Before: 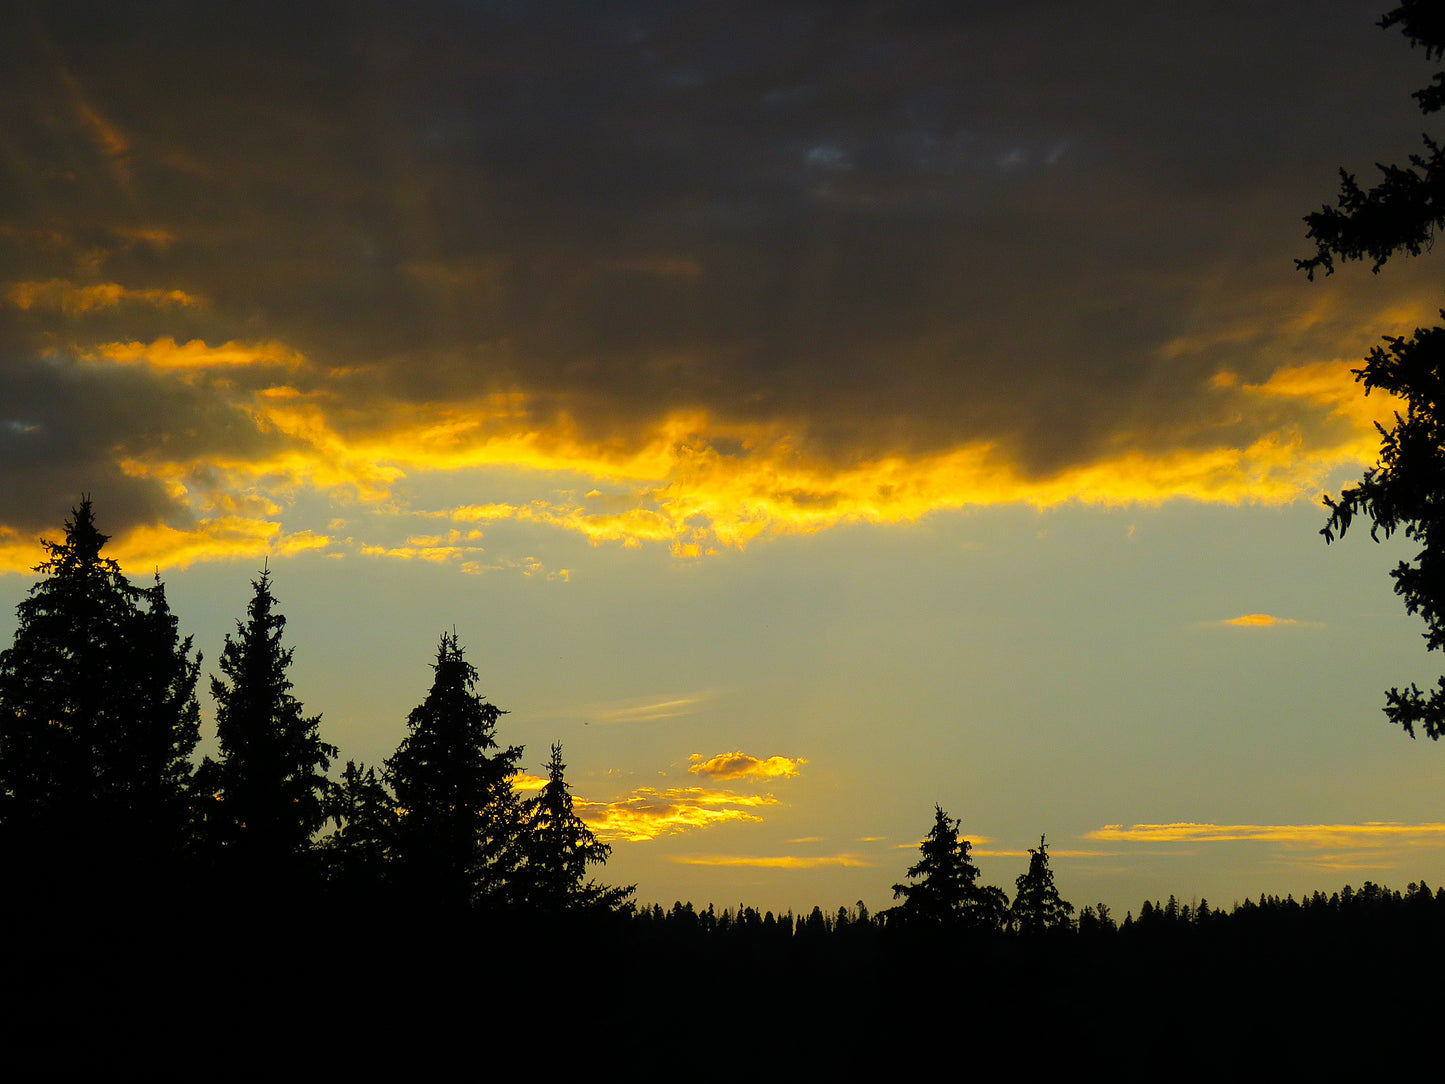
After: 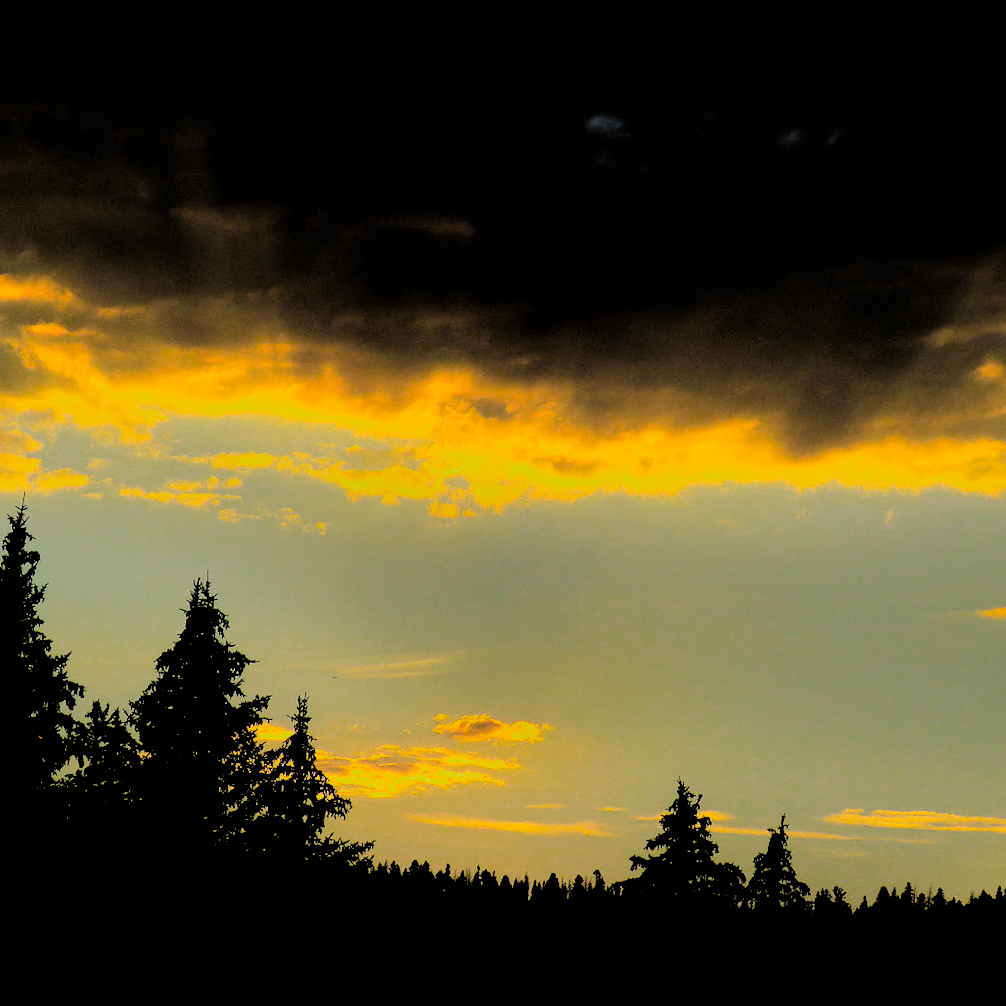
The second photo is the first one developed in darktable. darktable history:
crop and rotate: angle -3.32°, left 14.275%, top 0.045%, right 10.783%, bottom 0.068%
shadows and highlights: shadows 20.82, highlights -82.84, soften with gaussian
tone equalizer: -8 EV -0.395 EV, -7 EV -0.407 EV, -6 EV -0.347 EV, -5 EV -0.187 EV, -3 EV 0.238 EV, -2 EV 0.348 EV, -1 EV 0.372 EV, +0 EV 0.417 EV, mask exposure compensation -0.497 EV
filmic rgb: black relative exposure -2.73 EV, white relative exposure 4.56 EV, hardness 1.7, contrast 1.247, color science v6 (2022)
color zones: curves: ch0 [(0, 0.465) (0.092, 0.596) (0.289, 0.464) (0.429, 0.453) (0.571, 0.464) (0.714, 0.455) (0.857, 0.462) (1, 0.465)]
contrast brightness saturation: saturation 0.096
levels: levels [0, 0.492, 0.984]
